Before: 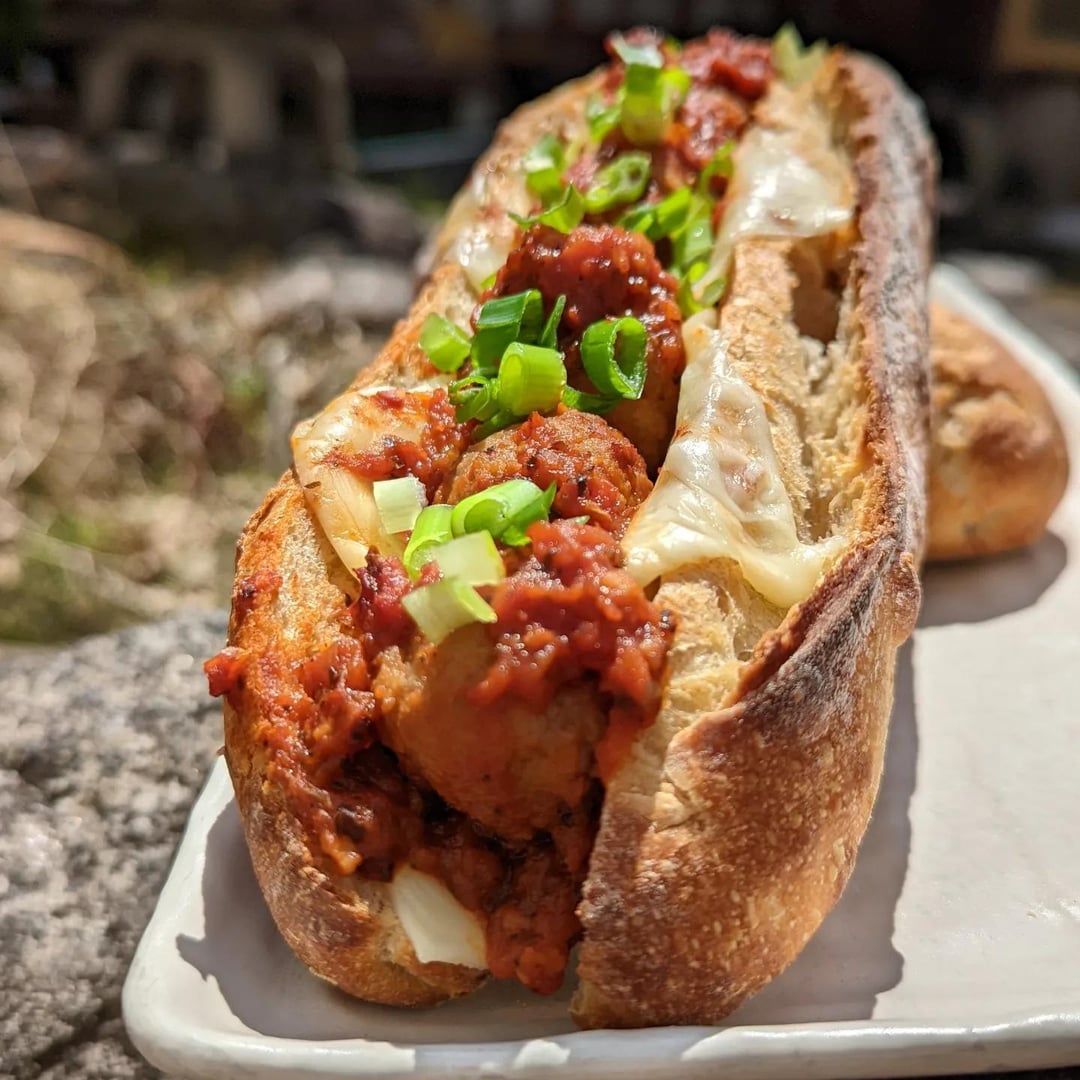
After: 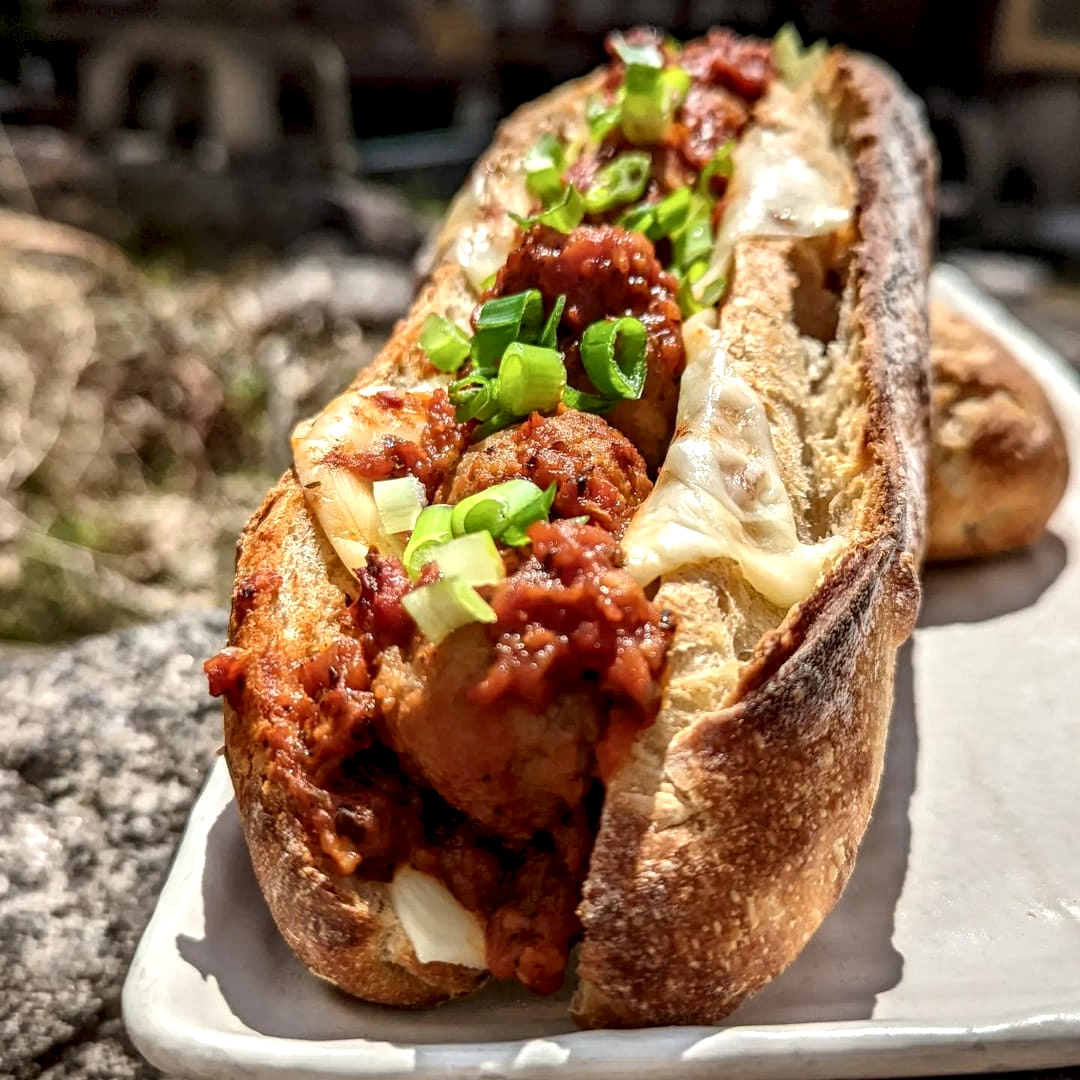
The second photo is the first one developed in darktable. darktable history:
local contrast: highlights 60%, shadows 60%, detail 160%
exposure: black level correction 0, compensate exposure bias true, compensate highlight preservation false
base curve: curves: ch0 [(0, 0) (0.297, 0.298) (1, 1)], preserve colors none
